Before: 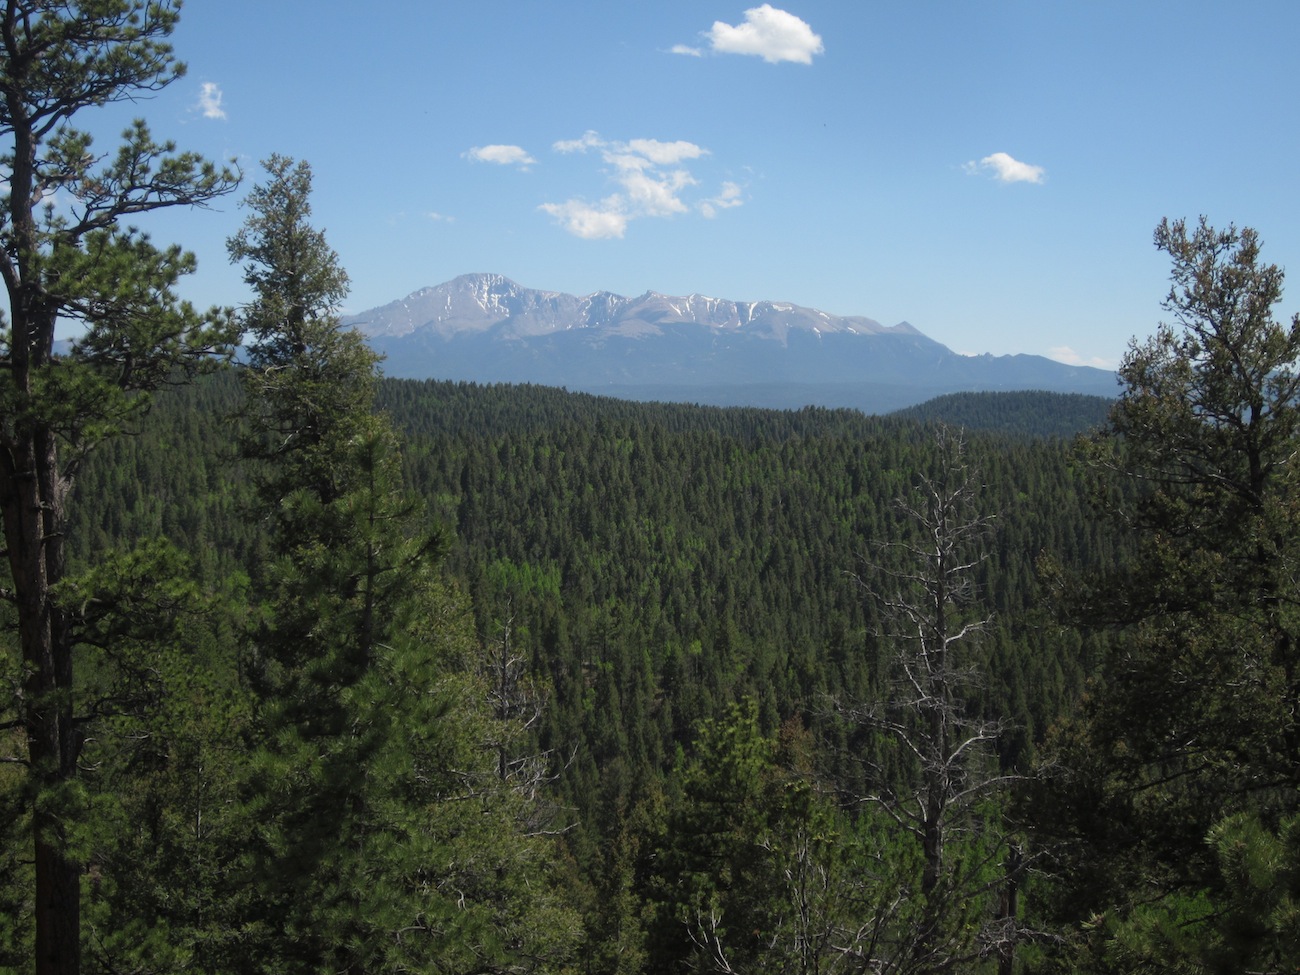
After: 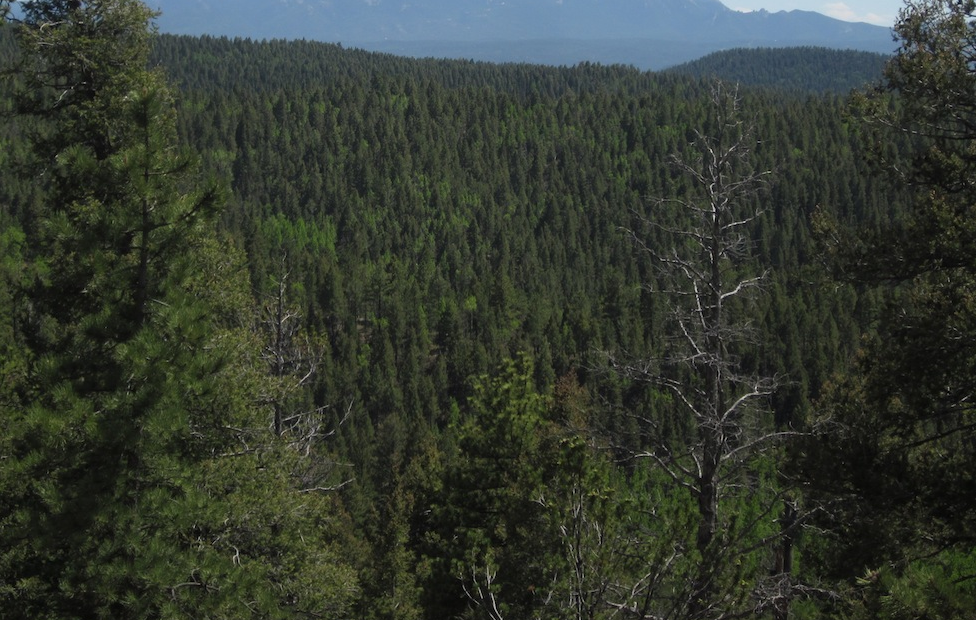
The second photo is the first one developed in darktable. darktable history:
crop and rotate: left 17.343%, top 35.46%, right 7.528%, bottom 0.943%
